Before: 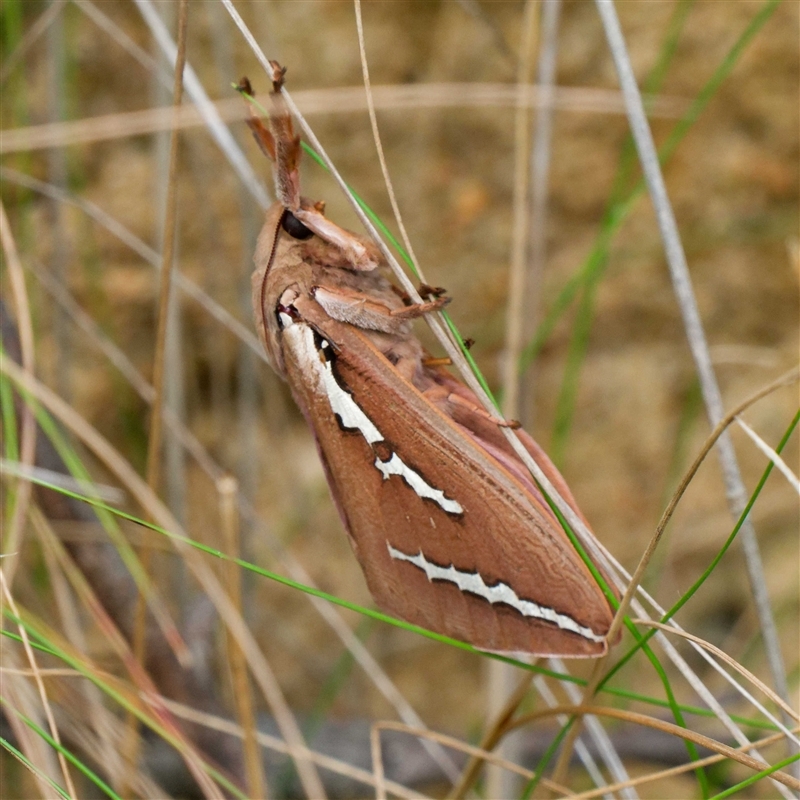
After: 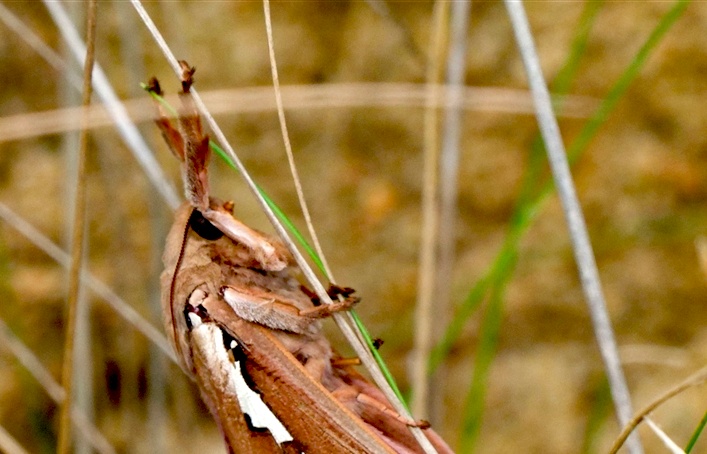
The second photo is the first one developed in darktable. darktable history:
crop and rotate: left 11.574%, bottom 43.193%
haze removal: compatibility mode true, adaptive false
exposure: black level correction 0.03, exposure 0.32 EV, compensate highlight preservation false
